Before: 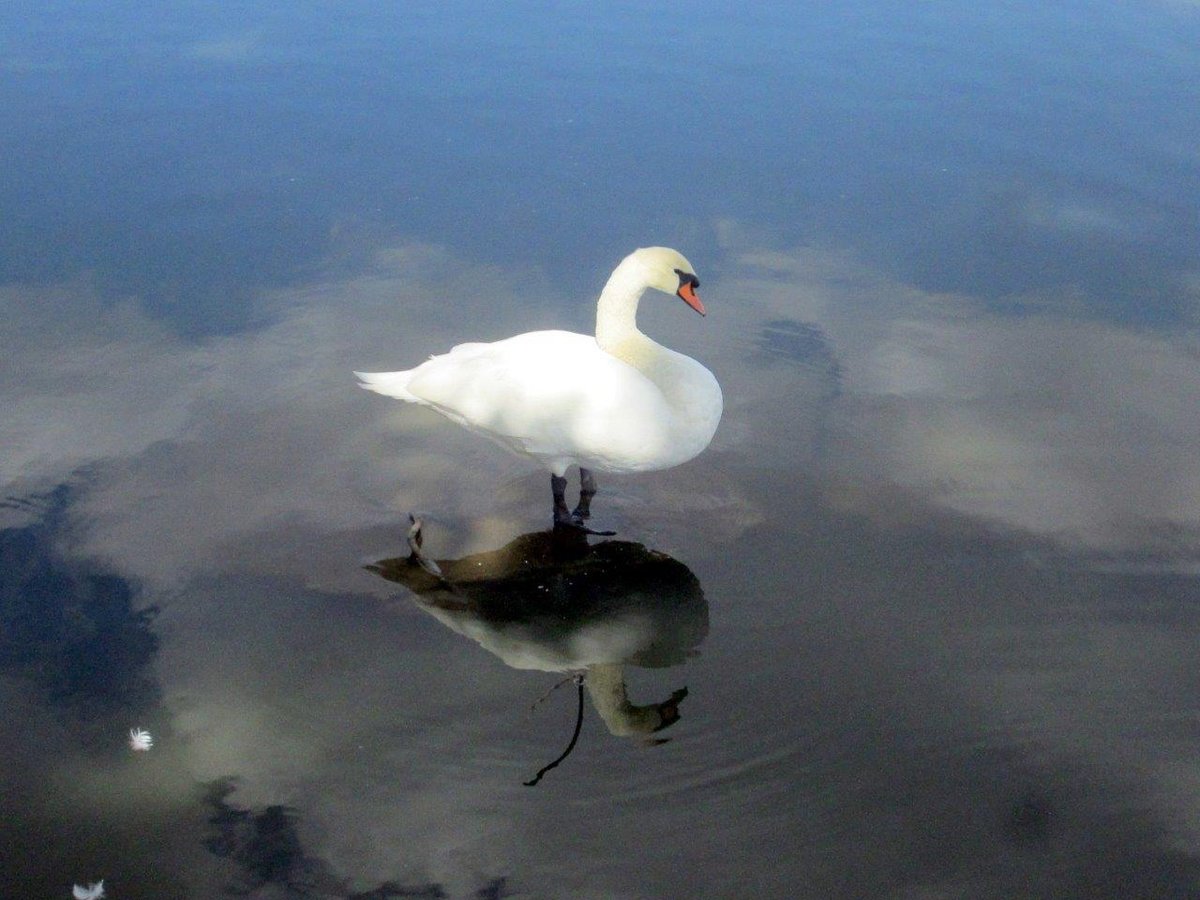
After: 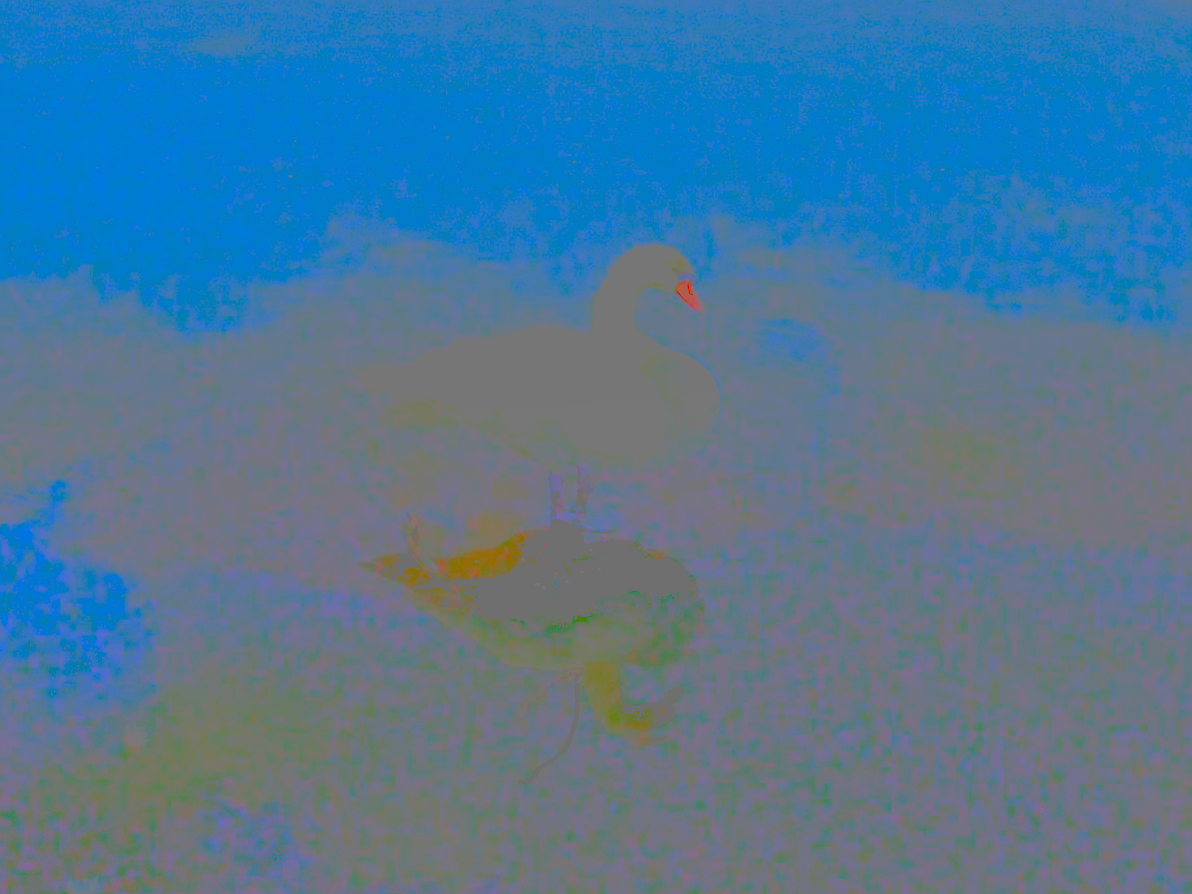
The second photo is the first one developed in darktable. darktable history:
contrast equalizer: y [[0.511, 0.558, 0.631, 0.632, 0.559, 0.512], [0.5 ×6], [0.507, 0.559, 0.627, 0.644, 0.647, 0.647], [0 ×6], [0 ×6]]
crop and rotate: angle -0.266°
sharpen: on, module defaults
exposure: black level correction 0.005, exposure 2.073 EV, compensate highlight preservation false
shadows and highlights: radius 111.94, shadows 51.63, white point adjustment 9.13, highlights -3.97, soften with gaussian
contrast brightness saturation: contrast -0.972, brightness -0.168, saturation 0.733
filmic rgb: black relative exposure -8 EV, white relative exposure 3.78 EV, threshold 2.98 EV, hardness 4.34, enable highlight reconstruction true
